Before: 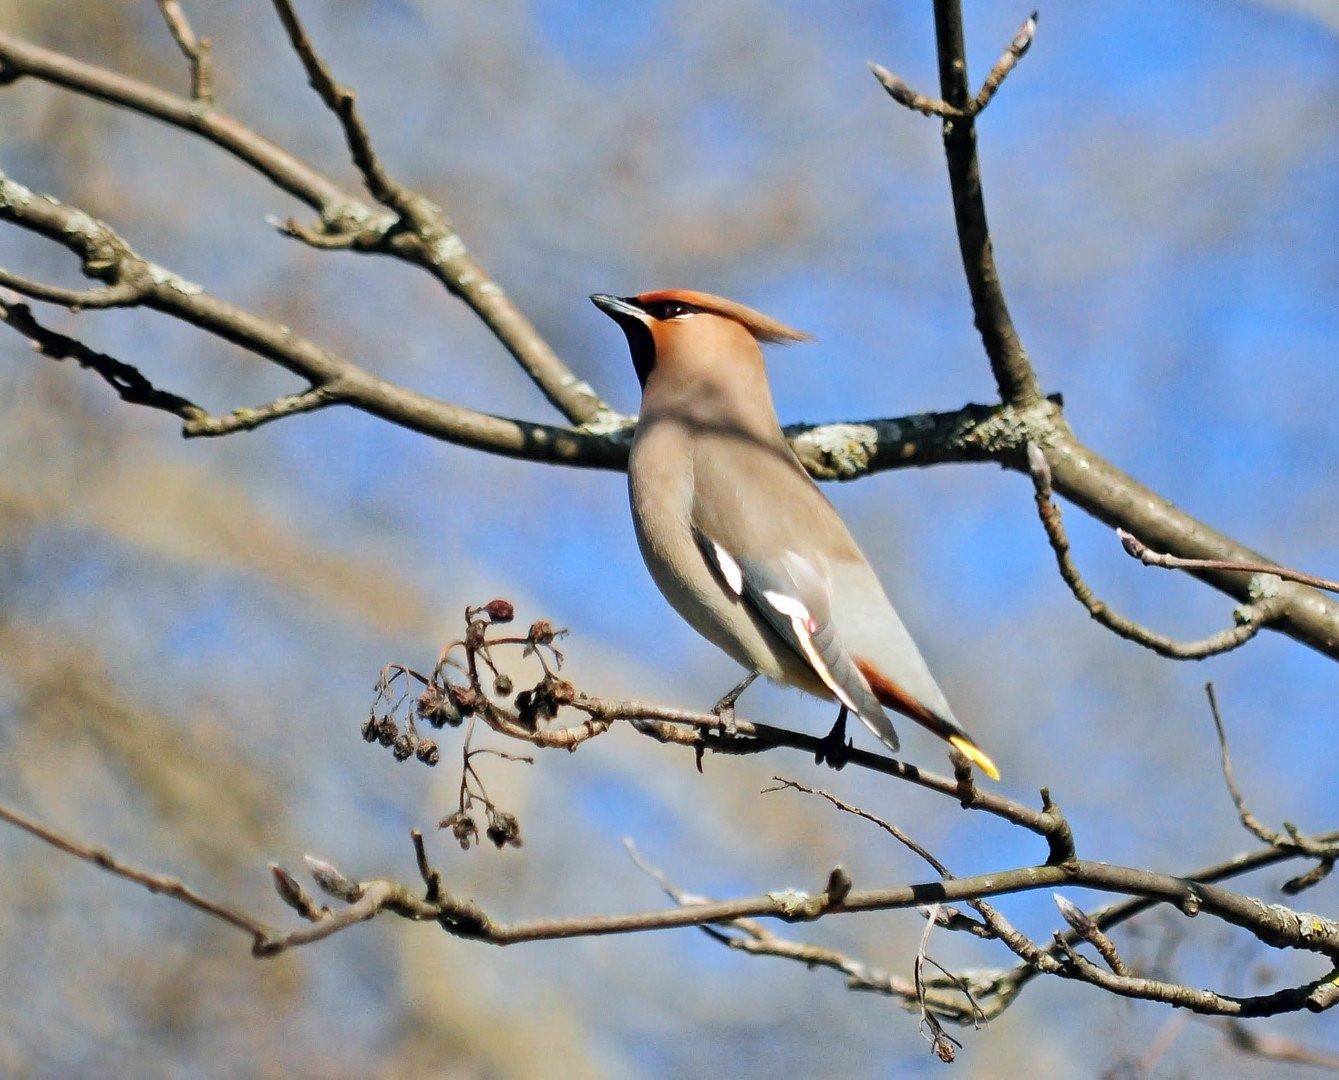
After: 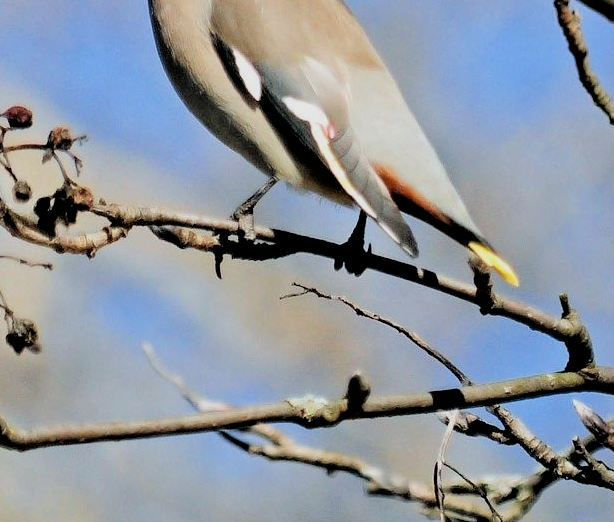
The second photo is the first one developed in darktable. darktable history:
crop: left 35.976%, top 45.819%, right 18.162%, bottom 5.807%
filmic rgb: black relative exposure -3.31 EV, white relative exposure 3.45 EV, hardness 2.36, contrast 1.103
